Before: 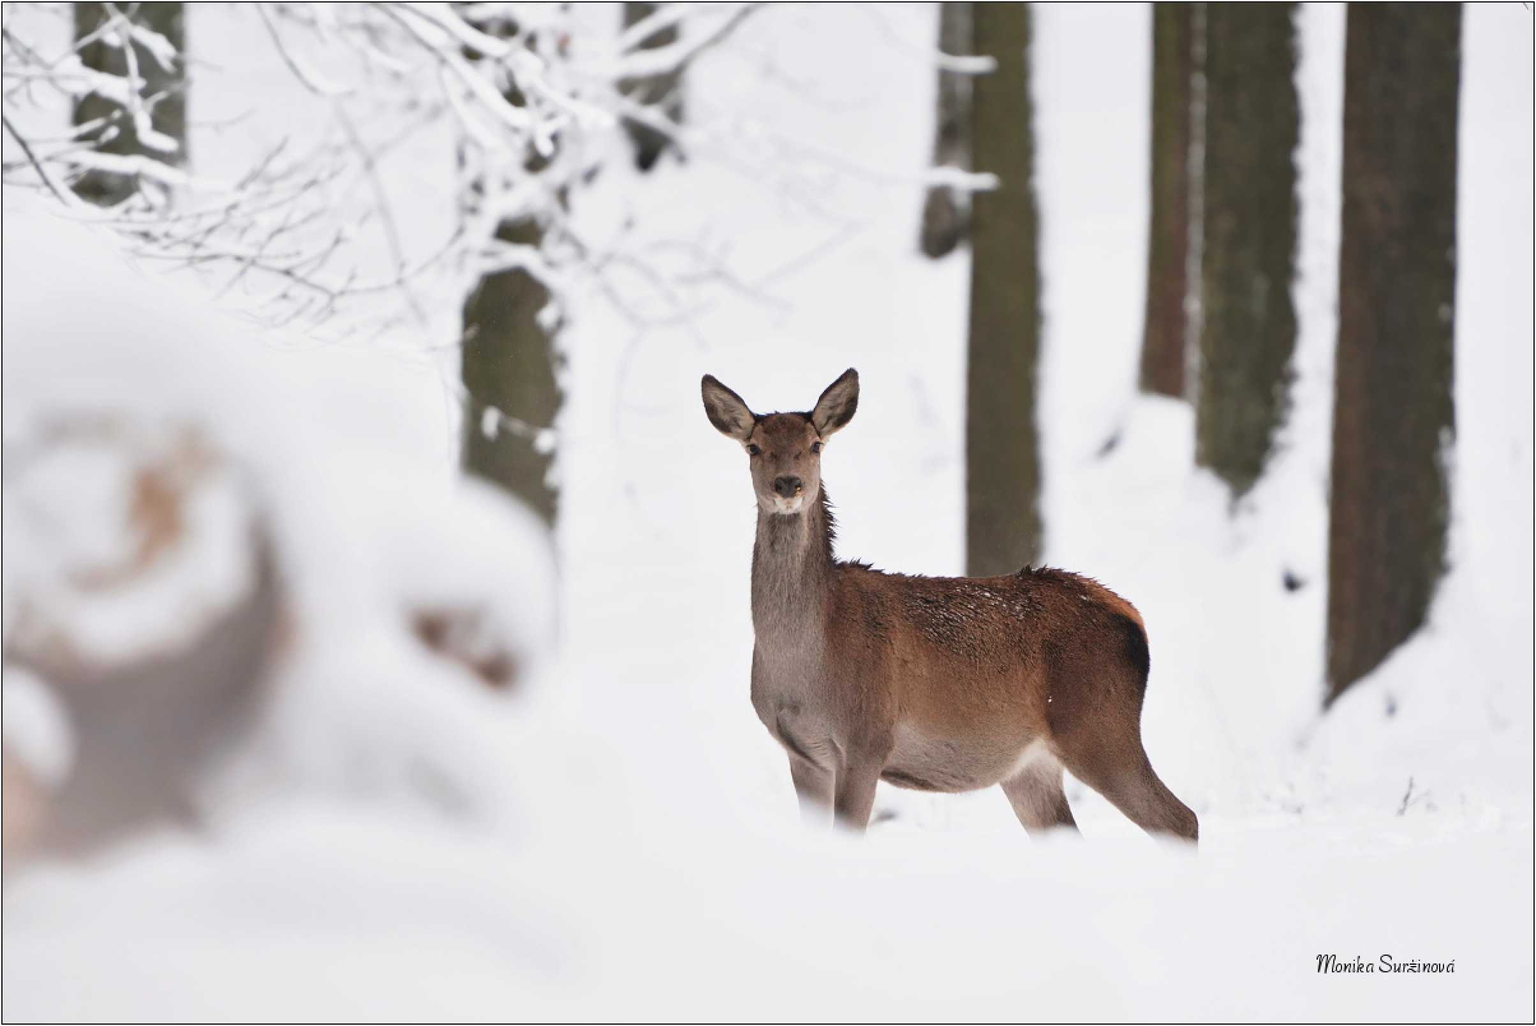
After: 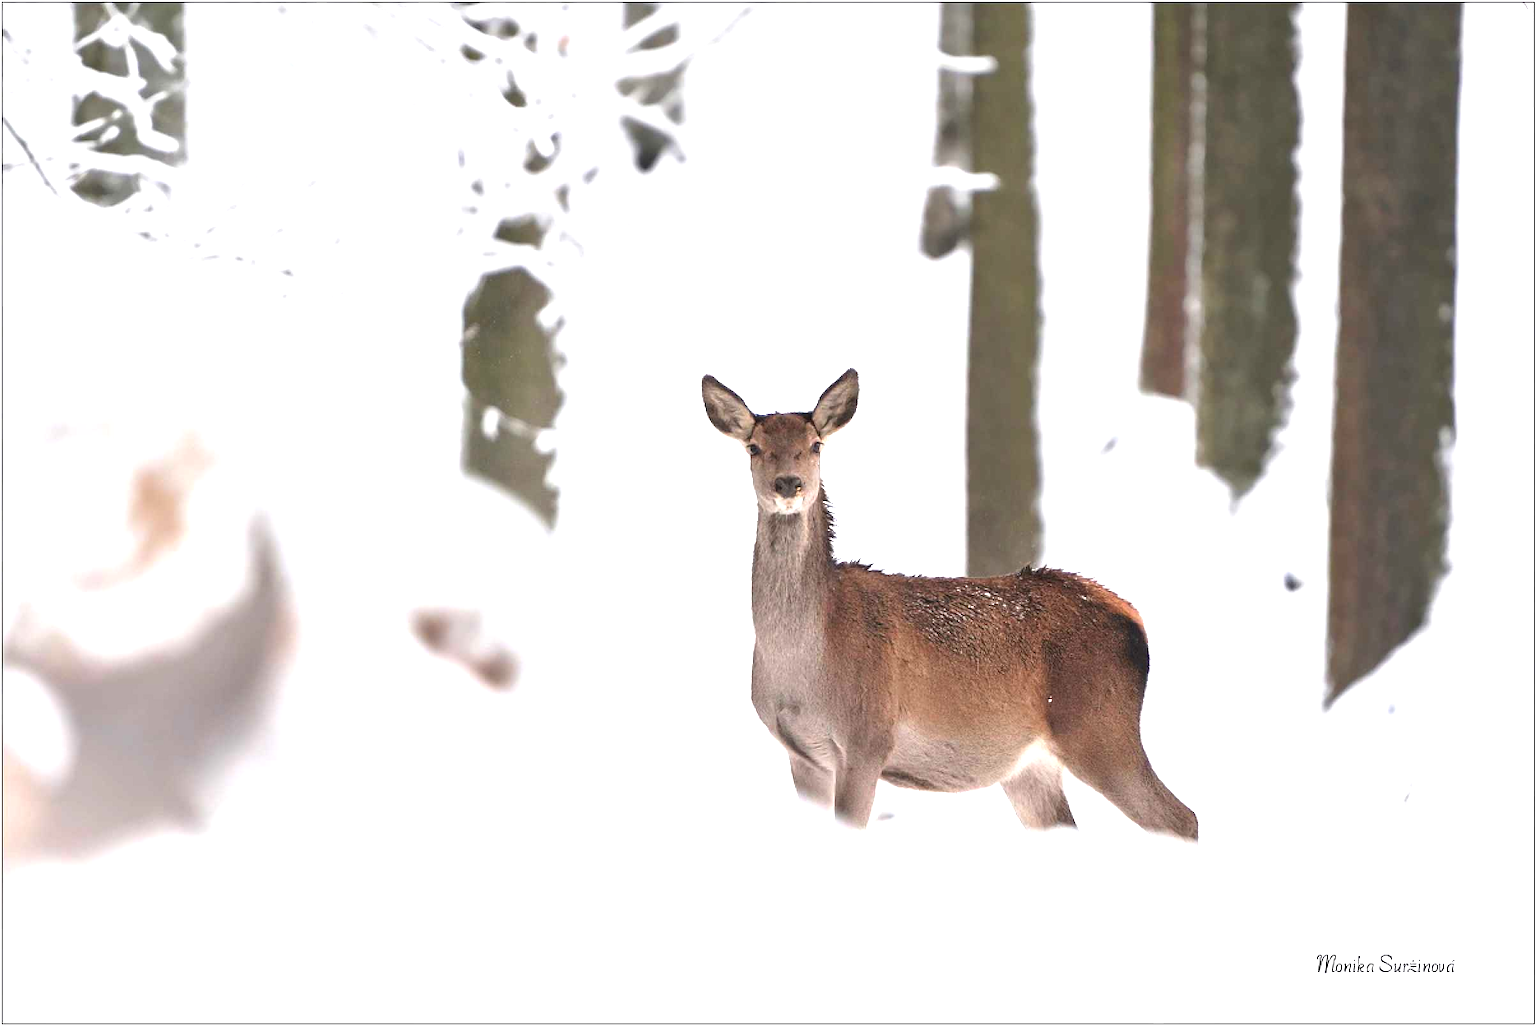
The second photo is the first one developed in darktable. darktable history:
sharpen: amount 0.205
exposure: exposure 1 EV, compensate highlight preservation false
